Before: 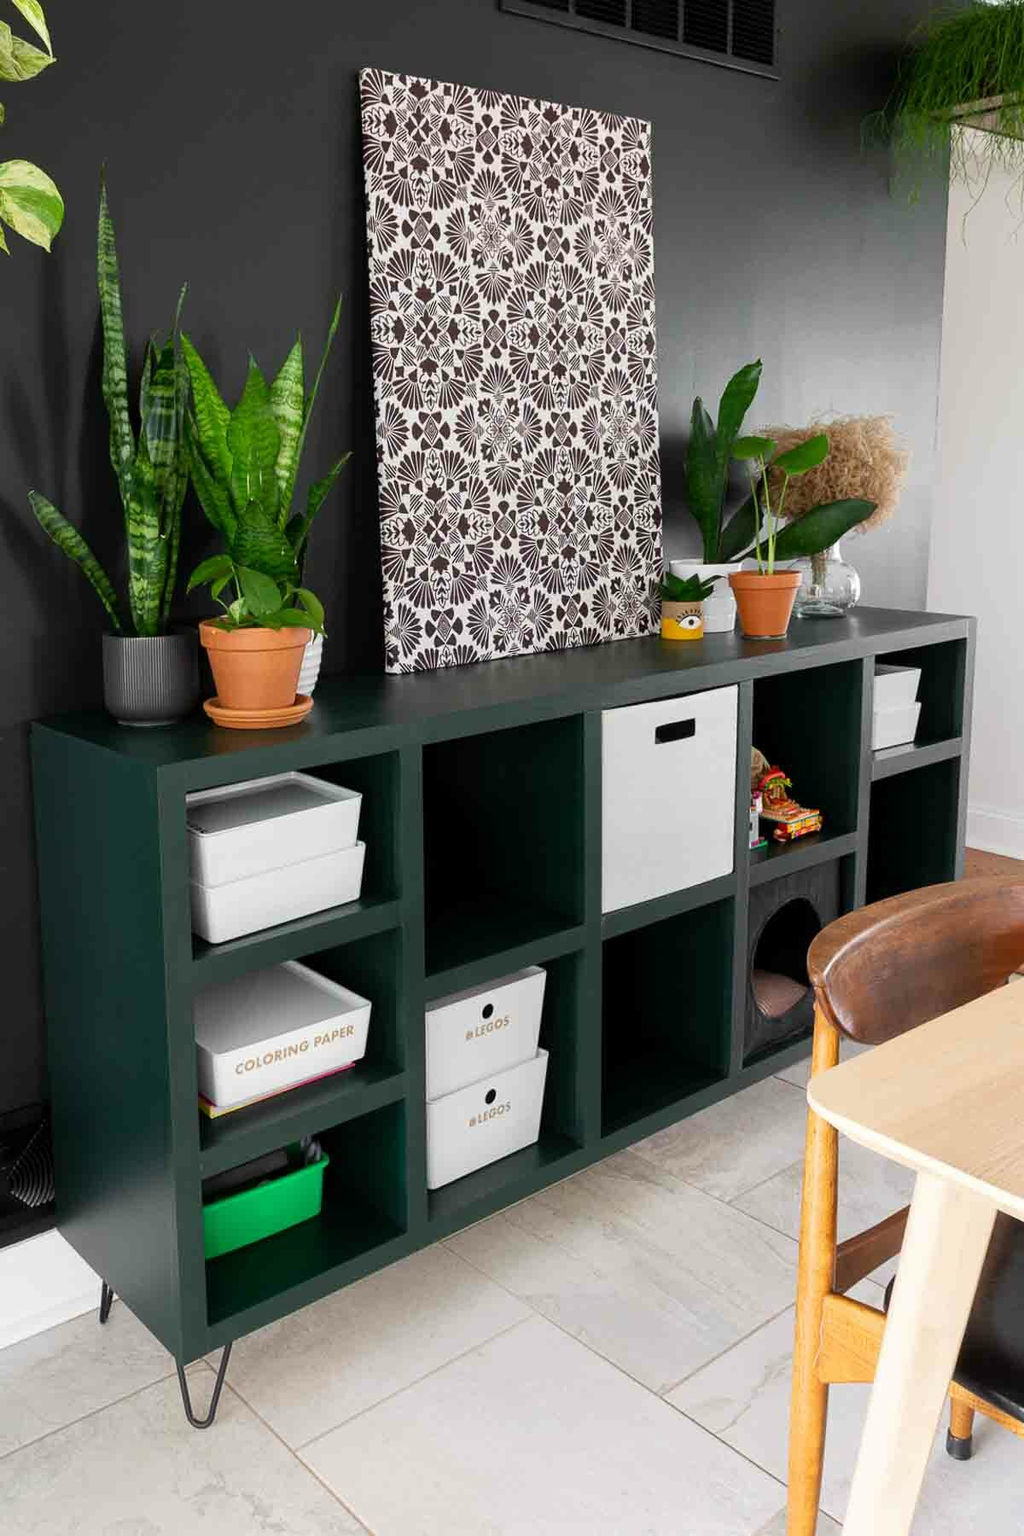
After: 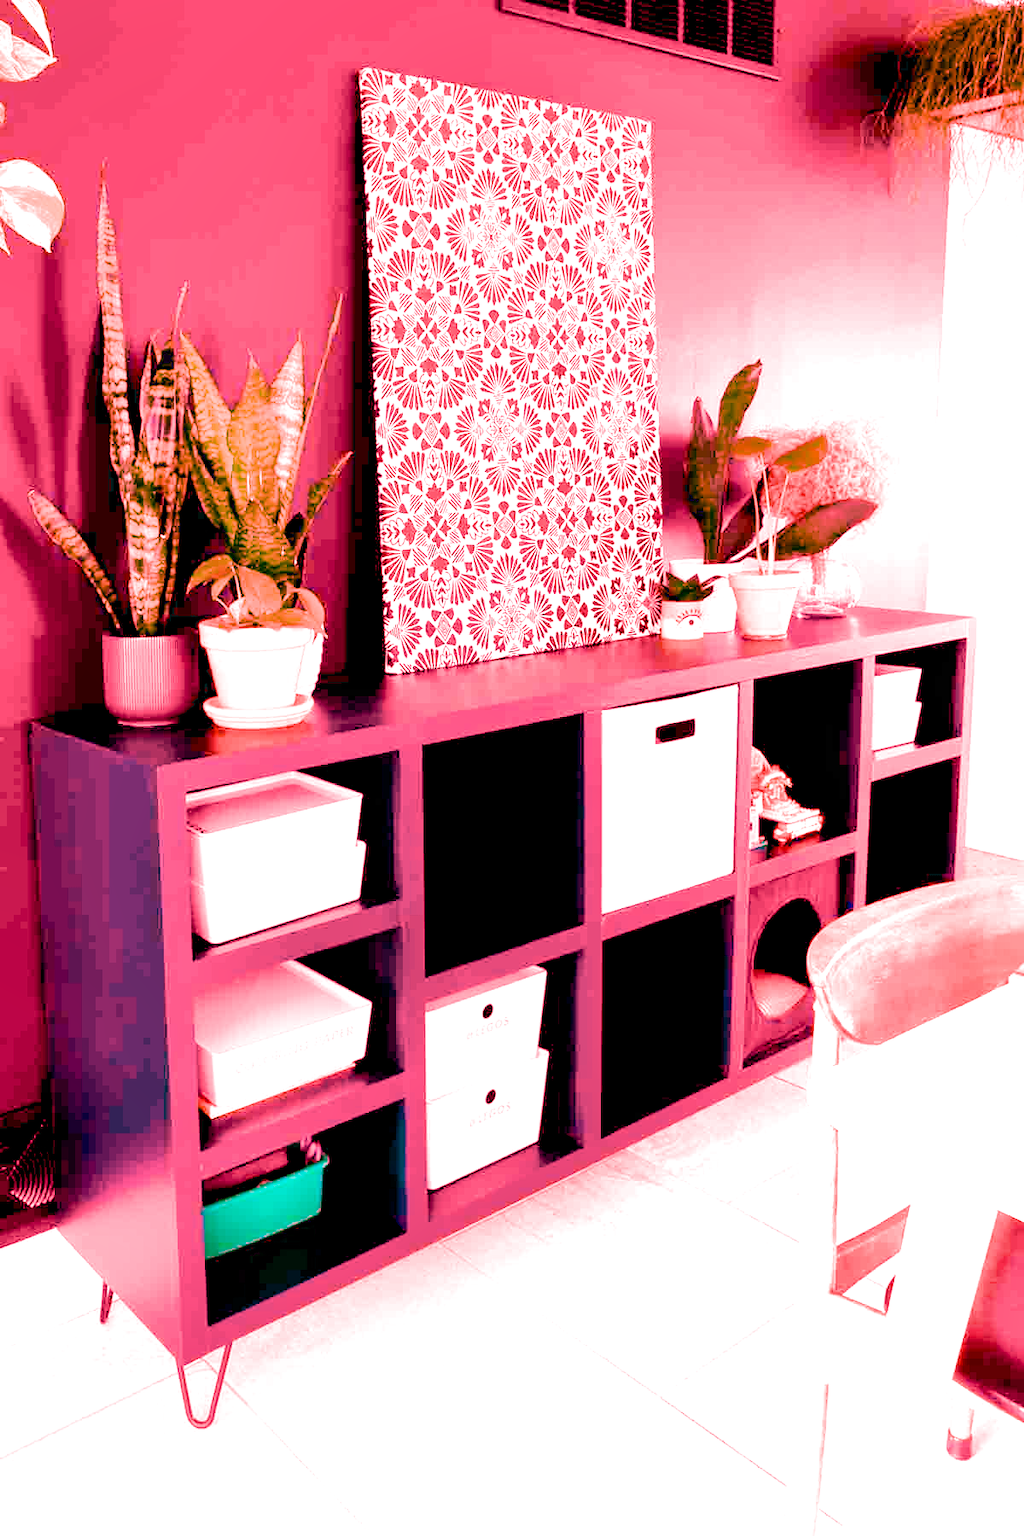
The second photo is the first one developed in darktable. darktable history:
exposure: black level correction 0.011, exposure 1.088 EV, compensate exposure bias true, compensate highlight preservation false
shadows and highlights: on, module defaults
contrast brightness saturation: contrast 0.28
velvia: strength 45%
white balance: red 4.26, blue 1.802
filmic rgb: black relative exposure -7.32 EV, white relative exposure 5.09 EV, hardness 3.2
